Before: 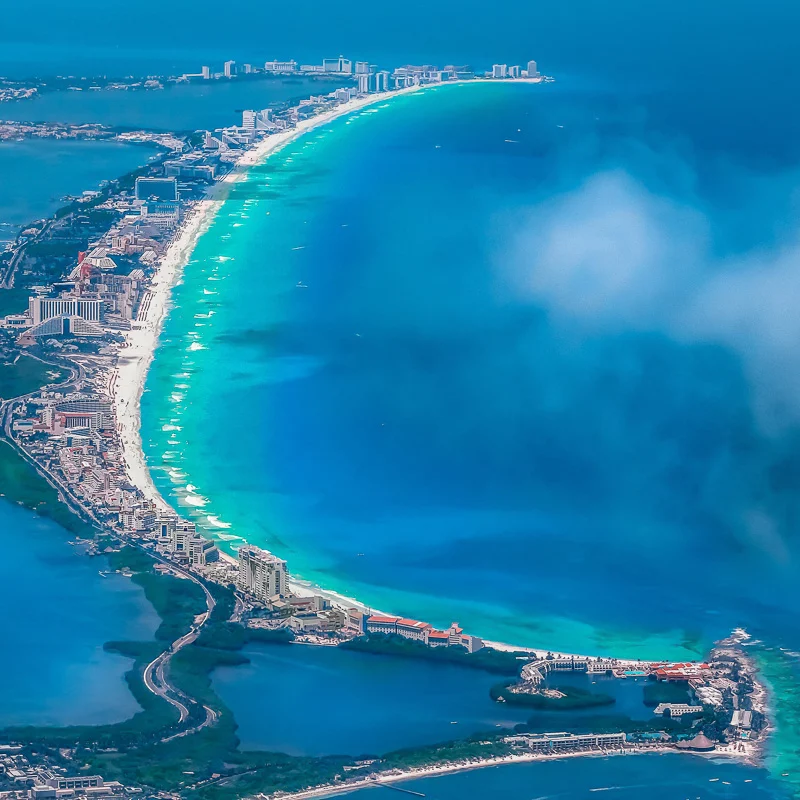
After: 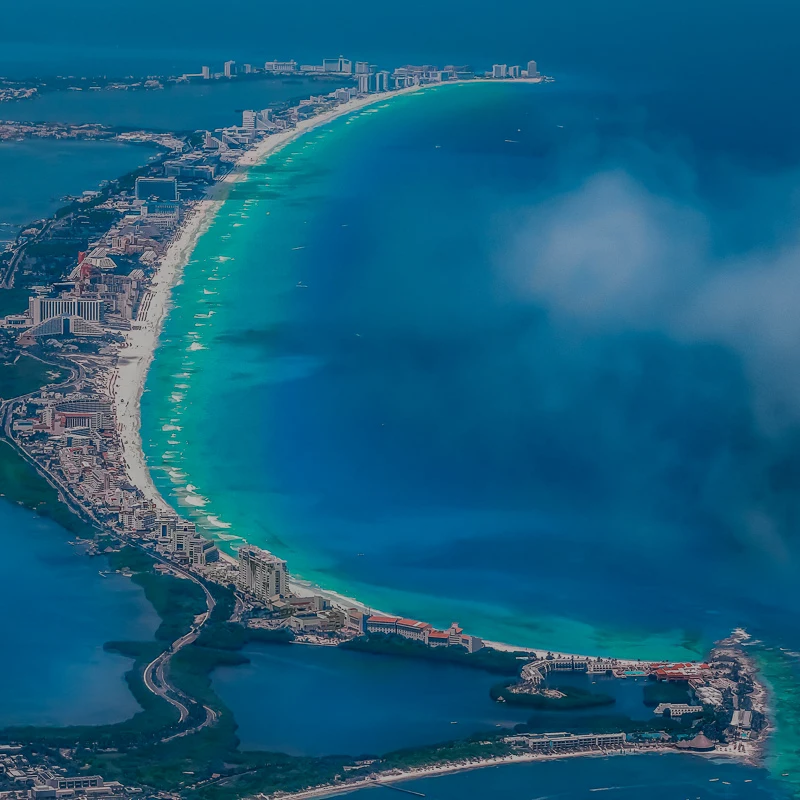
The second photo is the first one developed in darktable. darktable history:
exposure: exposure -0.949 EV, compensate highlight preservation false
